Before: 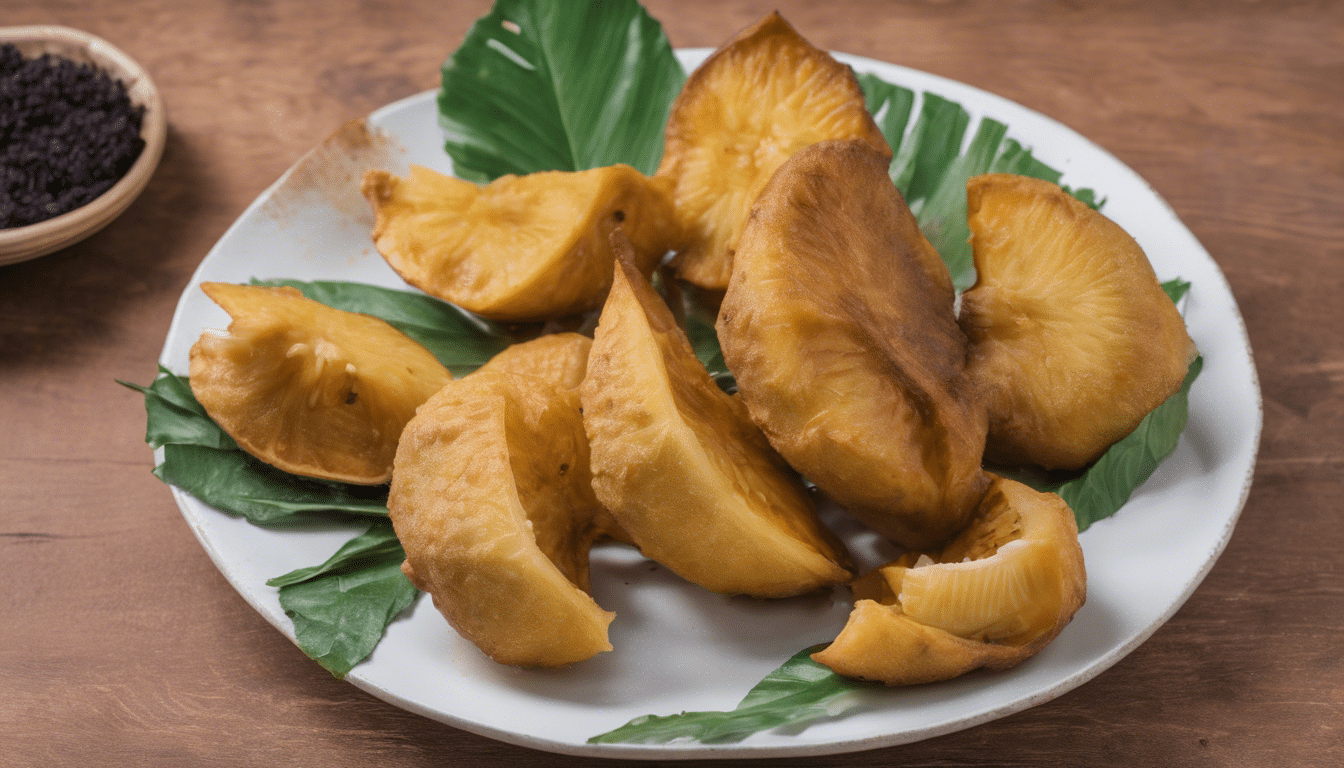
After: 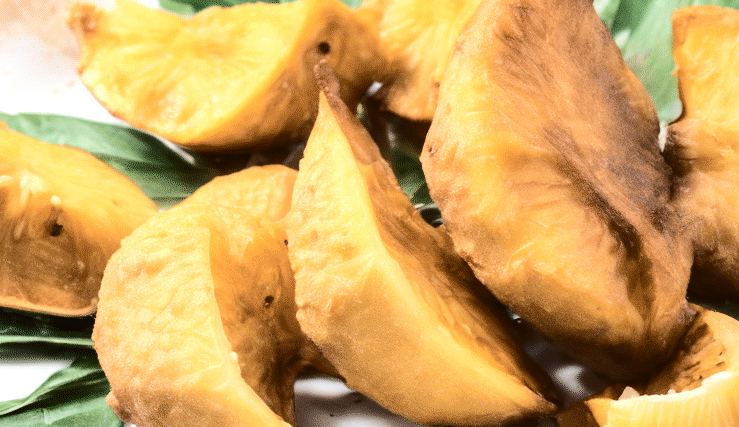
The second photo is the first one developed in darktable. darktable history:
tone equalizer: -8 EV -0.404 EV, -7 EV -0.408 EV, -6 EV -0.297 EV, -5 EV -0.235 EV, -3 EV 0.208 EV, -2 EV 0.326 EV, -1 EV 0.402 EV, +0 EV 0.388 EV, edges refinement/feathering 500, mask exposure compensation -1.57 EV, preserve details guided filter
crop and rotate: left 21.966%, top 21.891%, right 23.012%, bottom 22.479%
exposure: exposure 0.582 EV, compensate highlight preservation false
tone curve: curves: ch0 [(0, 0) (0.003, 0.002) (0.011, 0.008) (0.025, 0.017) (0.044, 0.027) (0.069, 0.037) (0.1, 0.052) (0.136, 0.074) (0.177, 0.11) (0.224, 0.155) (0.277, 0.237) (0.335, 0.34) (0.399, 0.467) (0.468, 0.584) (0.543, 0.683) (0.623, 0.762) (0.709, 0.827) (0.801, 0.888) (0.898, 0.947) (1, 1)], color space Lab, independent channels, preserve colors none
